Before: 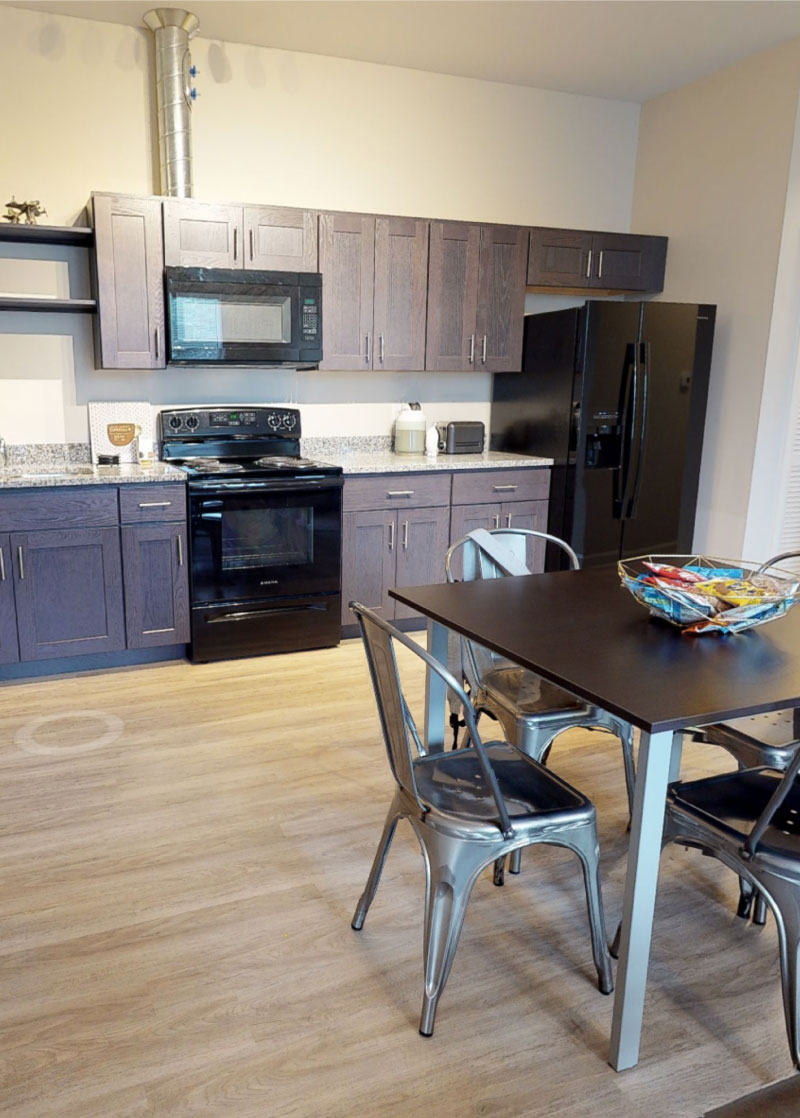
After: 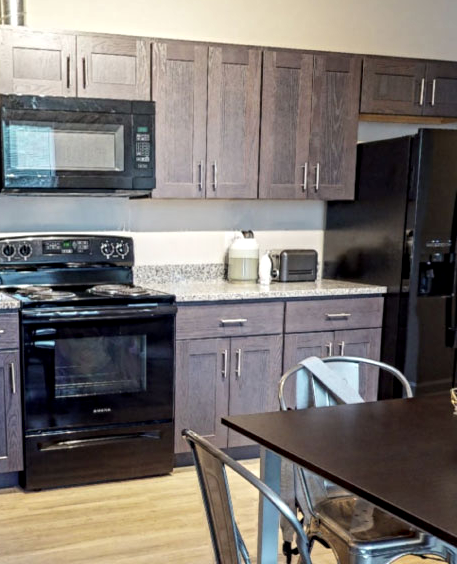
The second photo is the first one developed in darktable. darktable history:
crop: left 20.932%, top 15.471%, right 21.848%, bottom 34.081%
contrast equalizer: y [[0.5, 0.5, 0.501, 0.63, 0.504, 0.5], [0.5 ×6], [0.5 ×6], [0 ×6], [0 ×6]]
local contrast: on, module defaults
